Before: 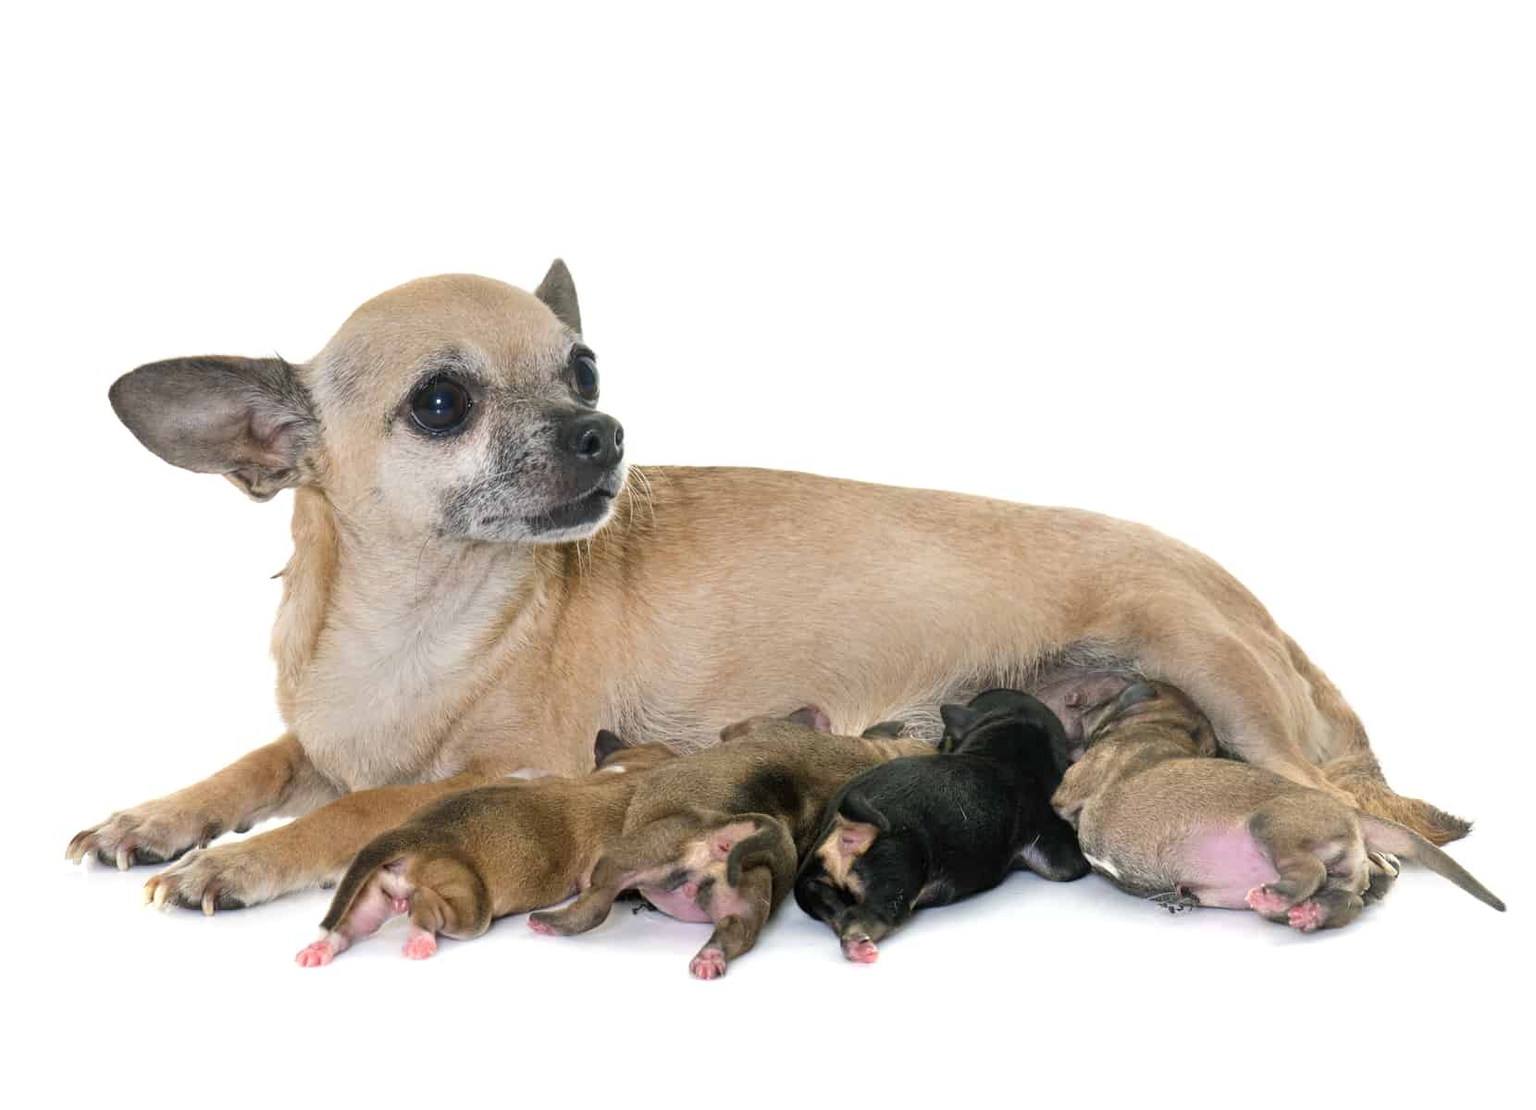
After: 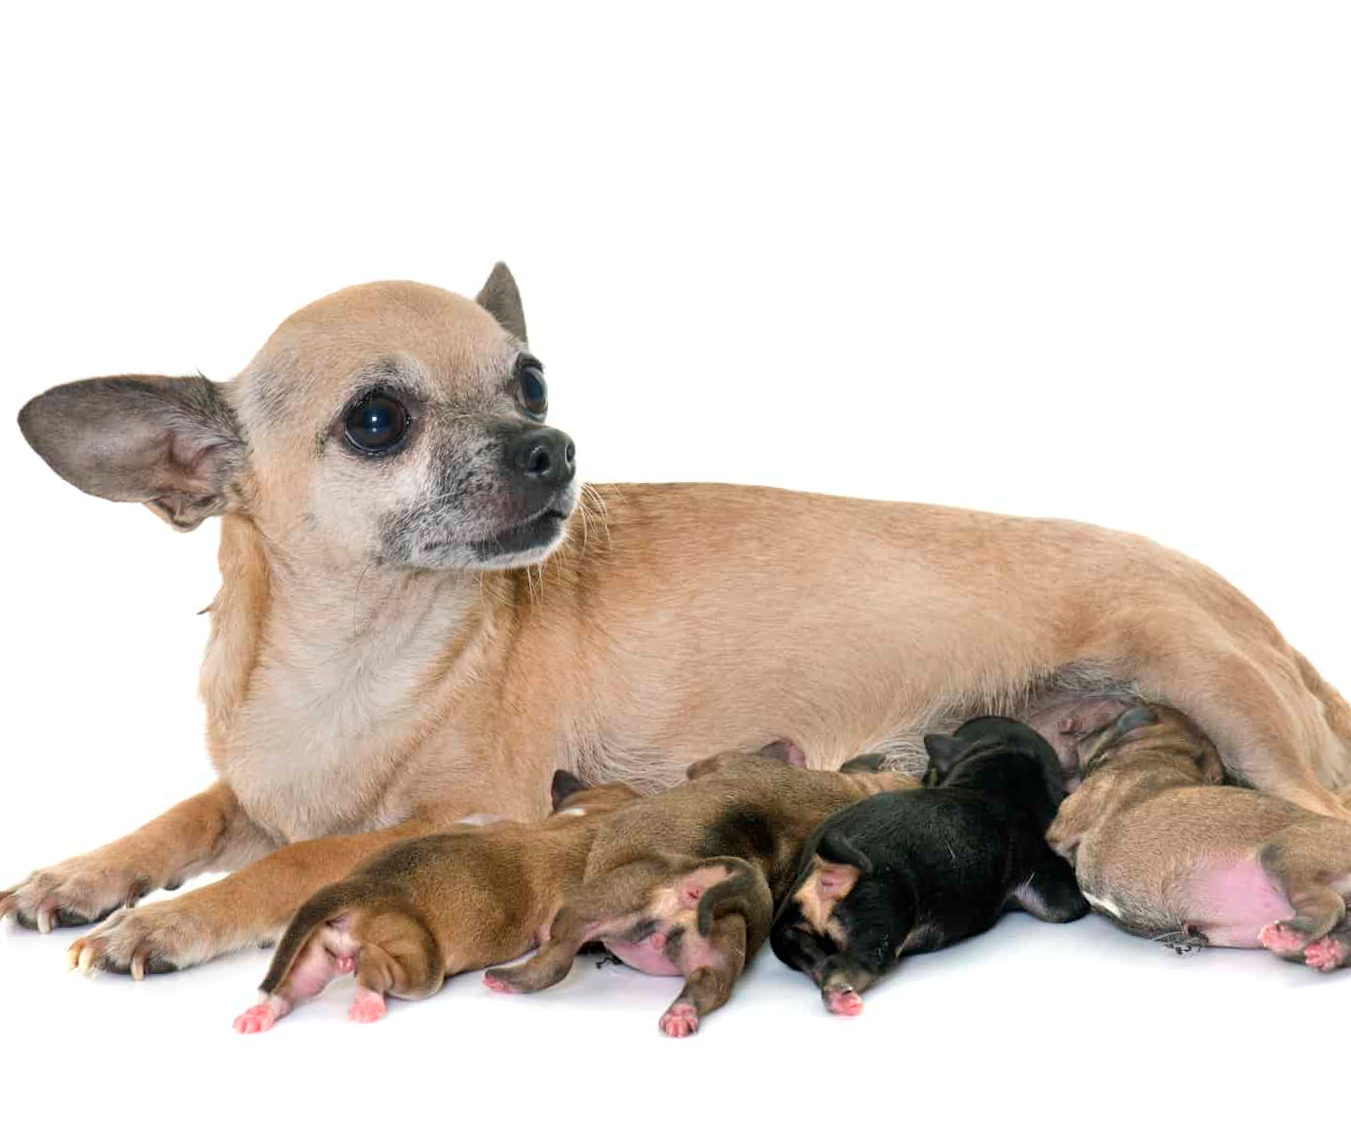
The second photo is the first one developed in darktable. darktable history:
crop and rotate: angle 1.28°, left 4.452%, top 0.464%, right 11.665%, bottom 2.64%
